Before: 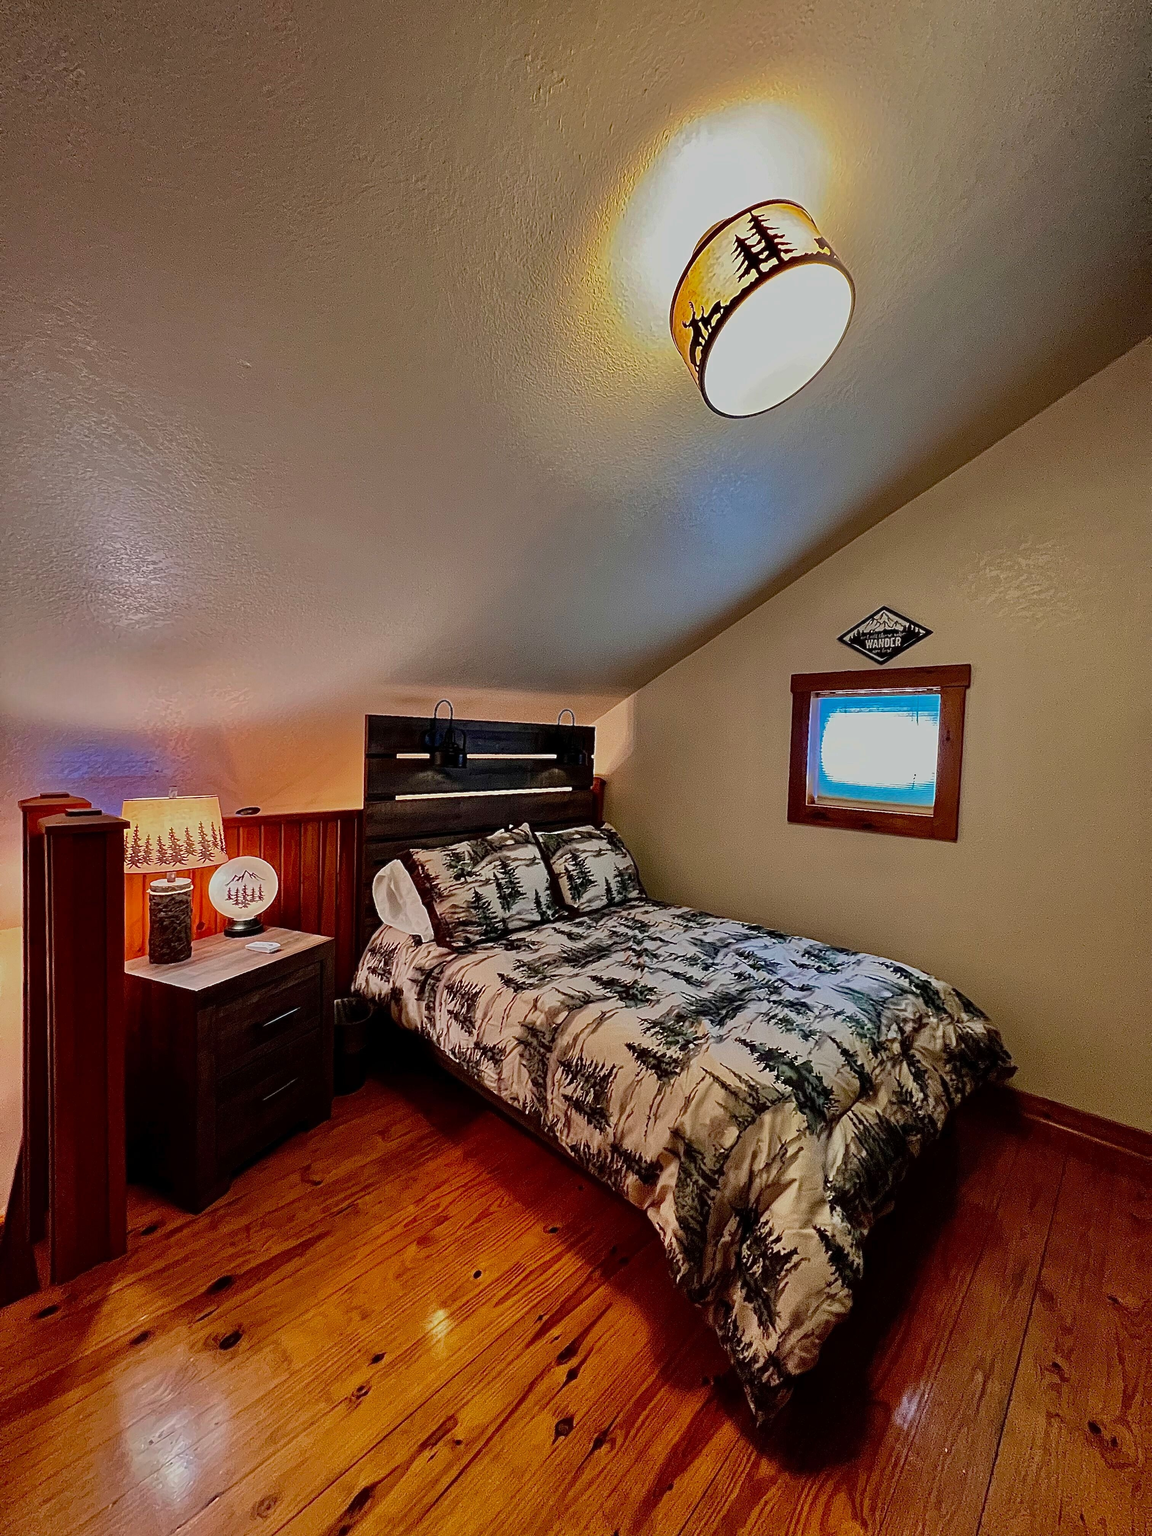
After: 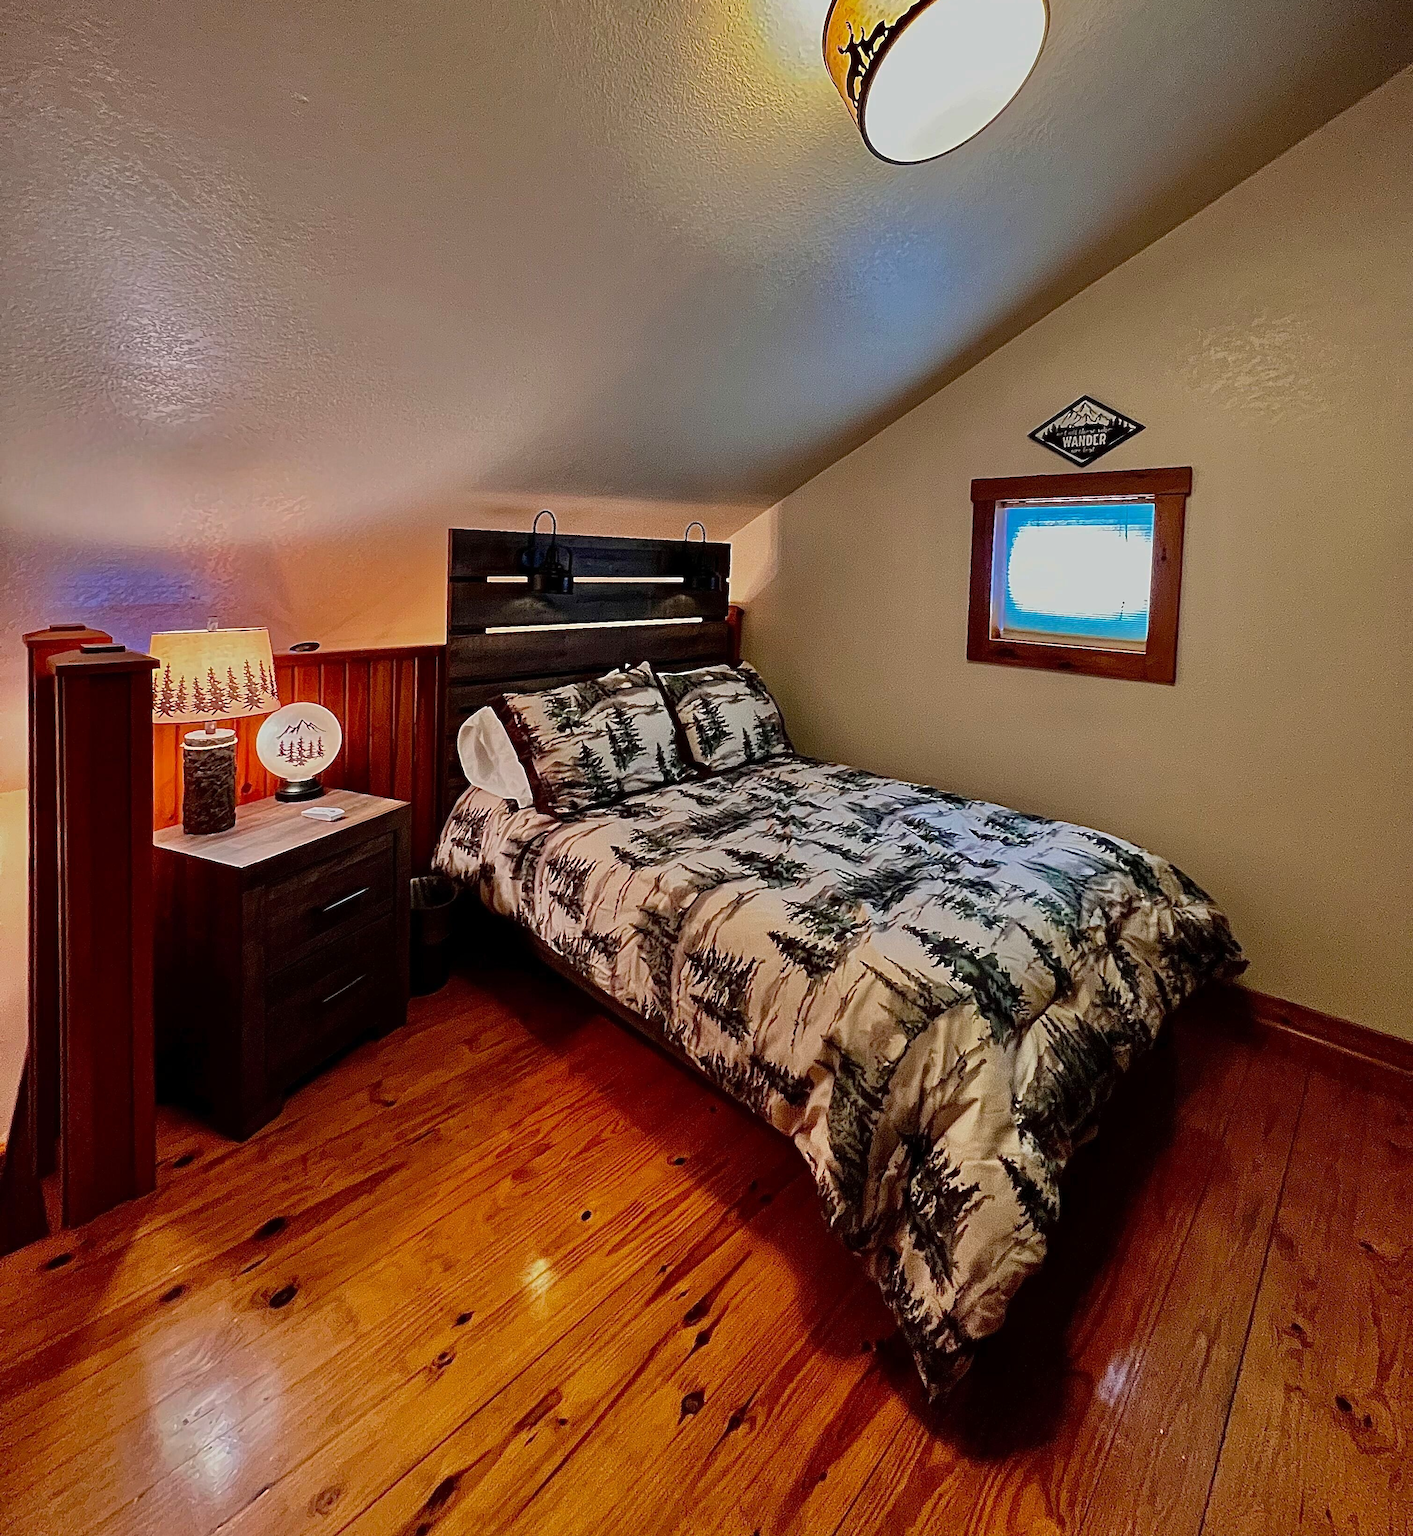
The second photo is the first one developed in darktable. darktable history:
crop and rotate: top 18.507%
exposure: exposure 0.131 EV, compensate highlight preservation false
